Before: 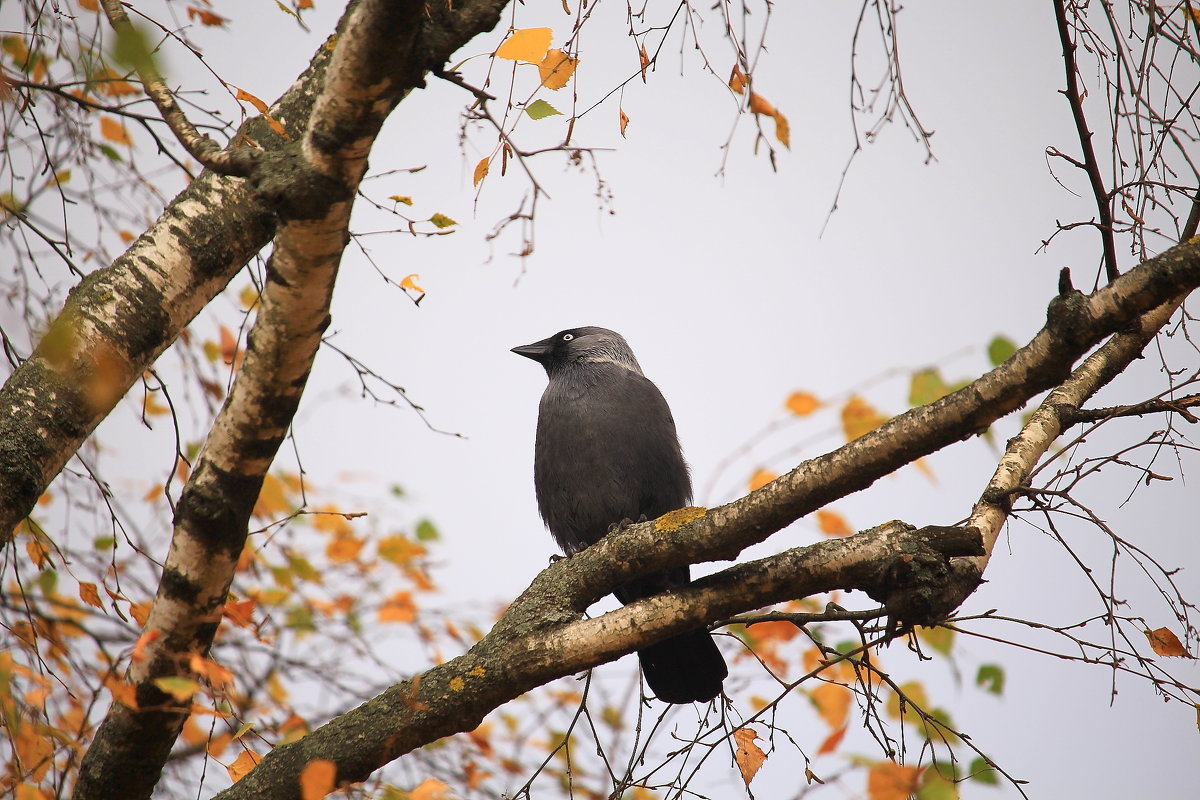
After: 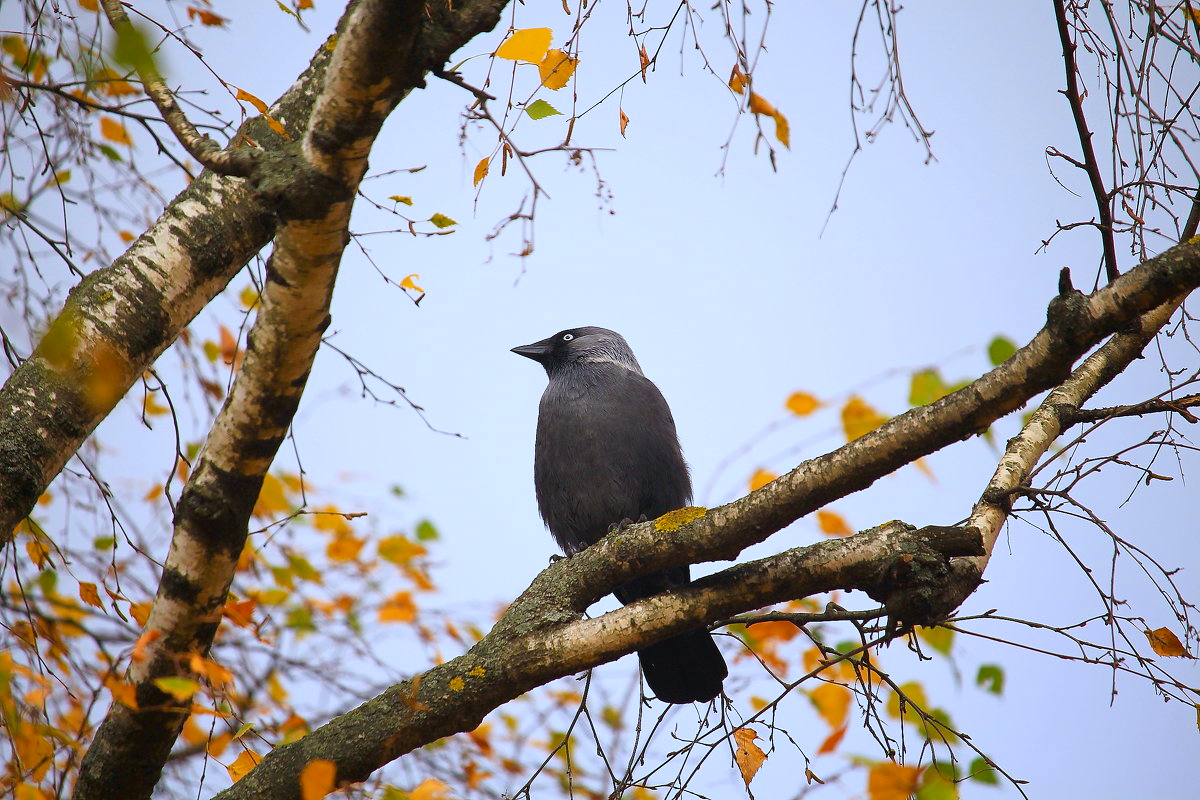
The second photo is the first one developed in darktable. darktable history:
white balance: red 0.931, blue 1.11
color balance rgb: perceptual saturation grading › global saturation 25%, global vibrance 20%
